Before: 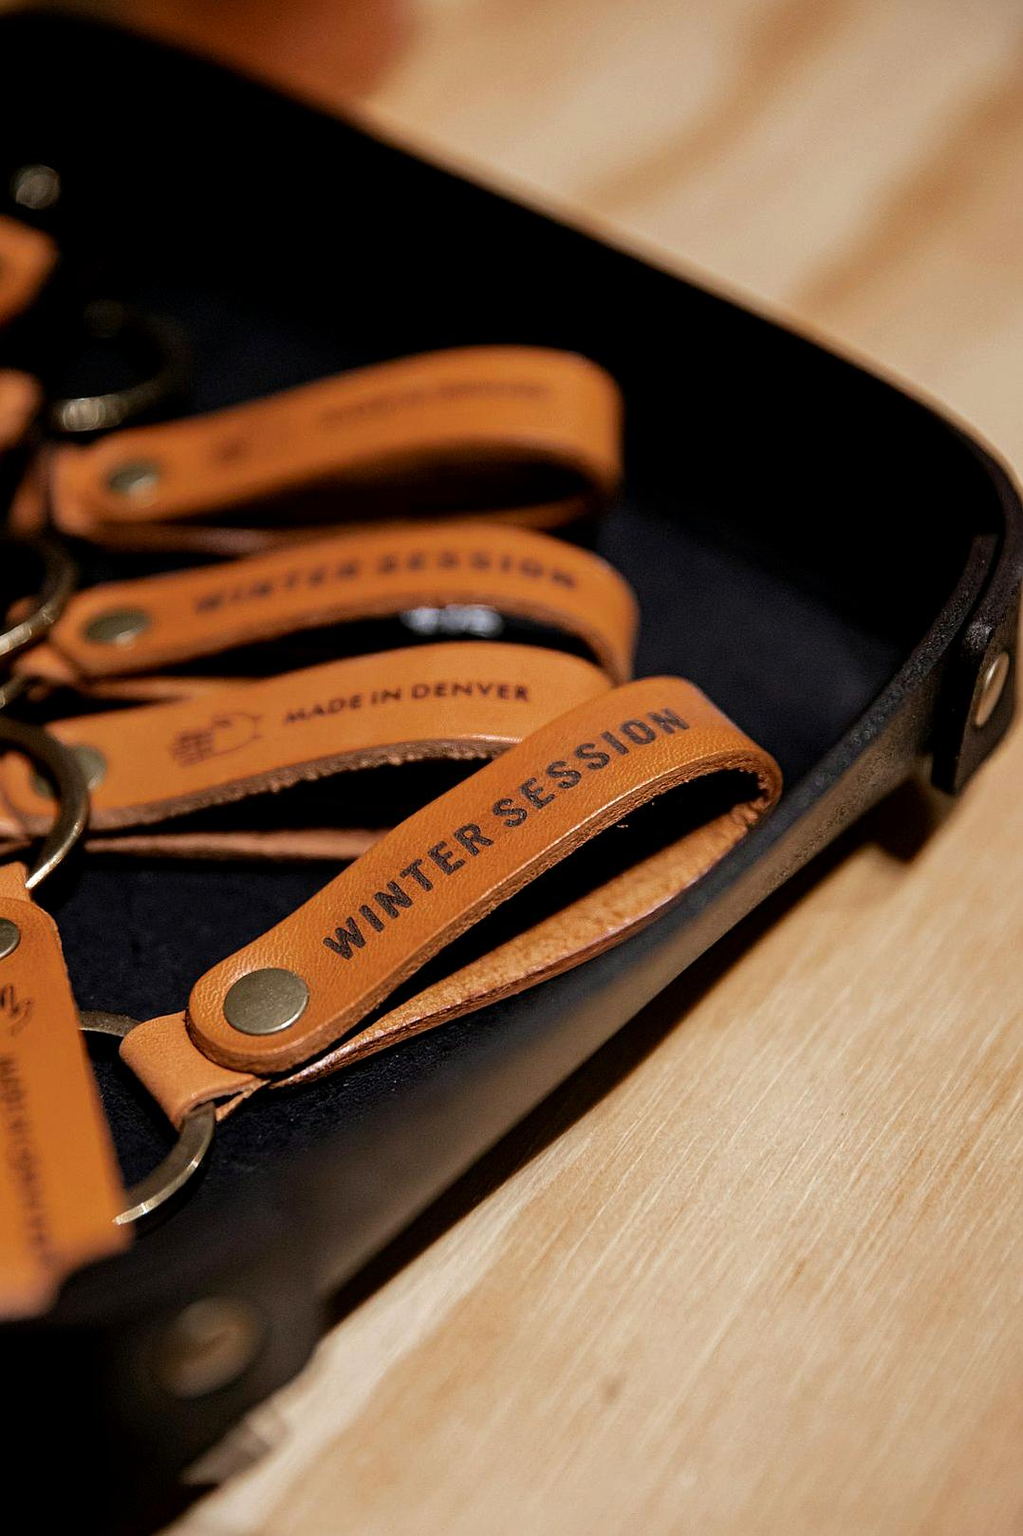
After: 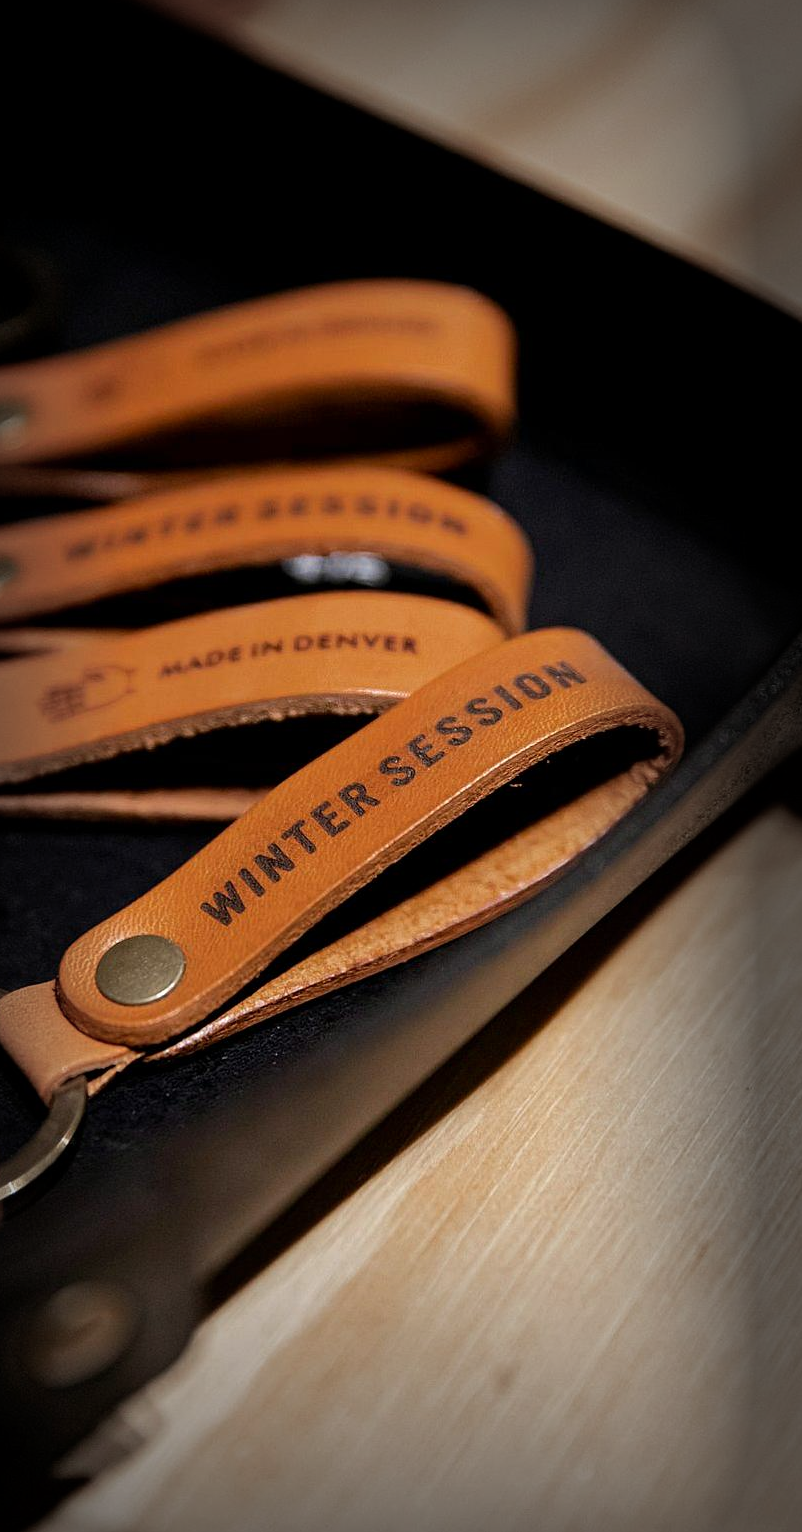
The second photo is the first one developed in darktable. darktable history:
crop and rotate: left 13.031%, top 5.262%, right 12.528%
vignetting: fall-off start 53.87%, brightness -0.8, center (-0.147, 0.01), automatic ratio true, width/height ratio 1.316, shape 0.218
